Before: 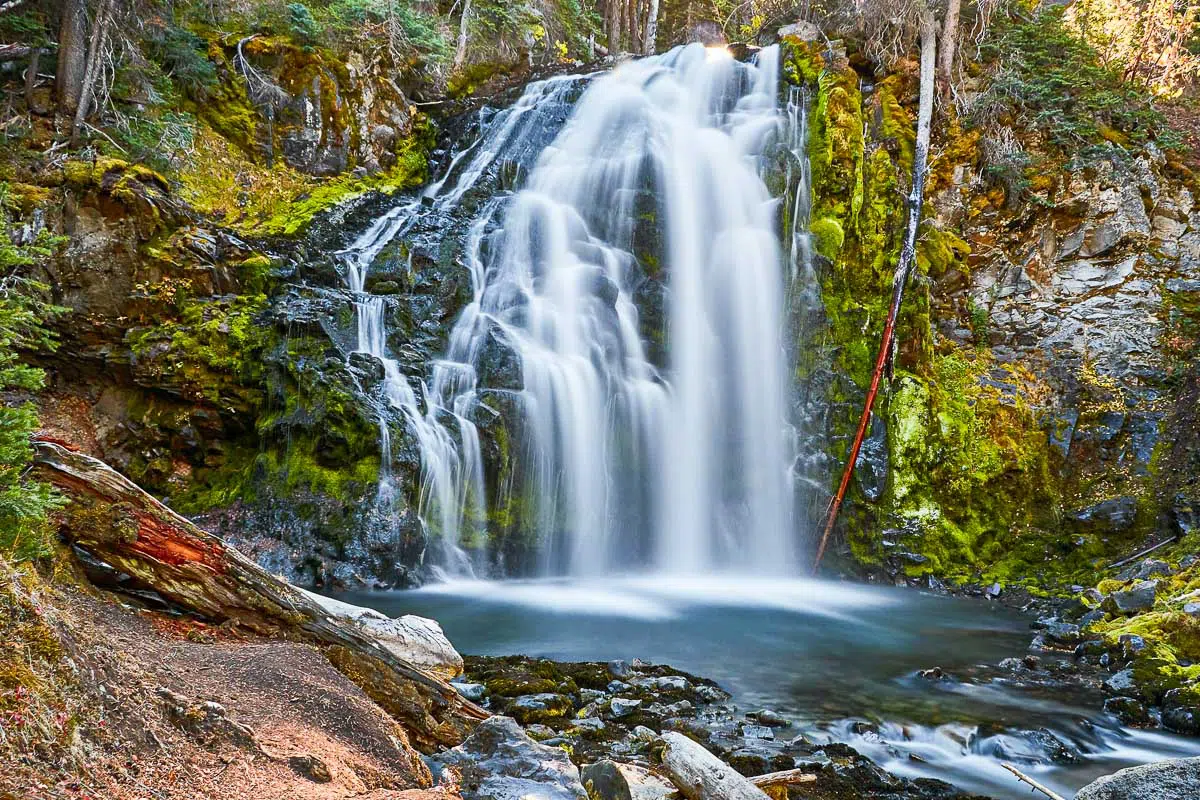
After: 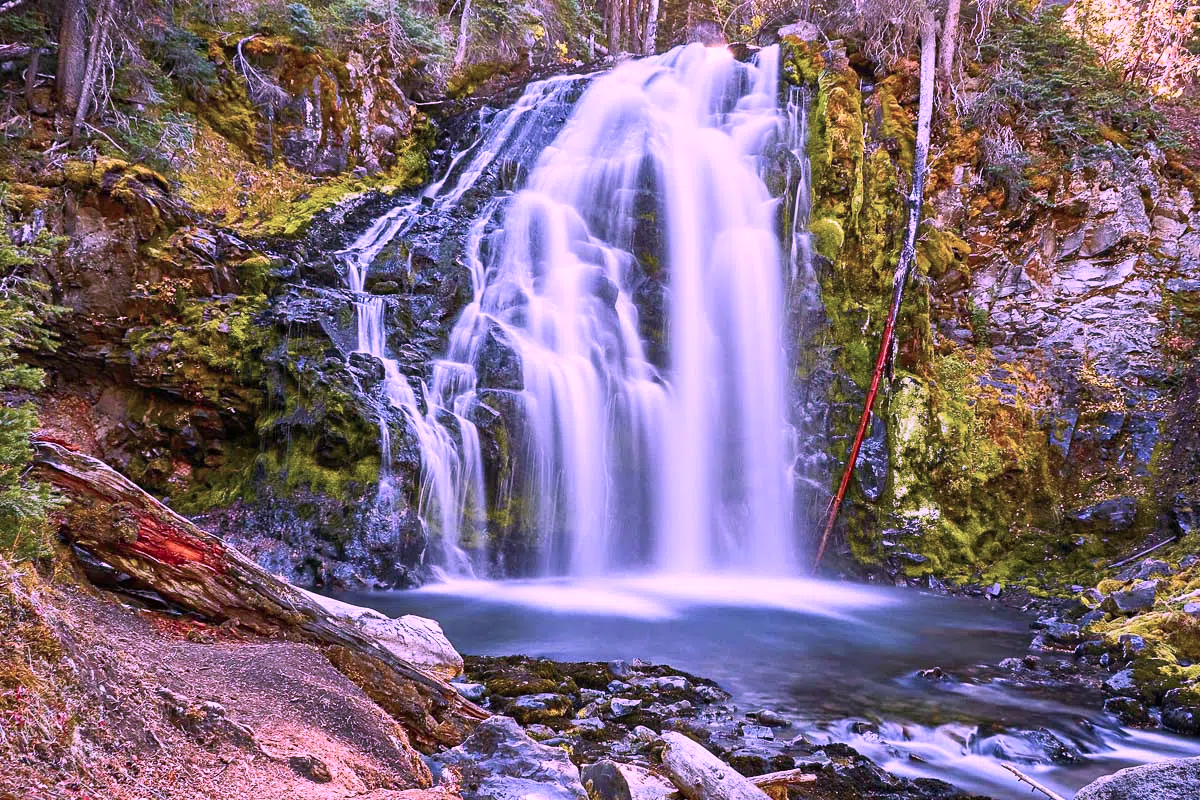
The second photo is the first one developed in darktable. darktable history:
color calibration: output R [1.107, -0.012, -0.003, 0], output B [0, 0, 1.308, 0], illuminant custom, x 0.371, y 0.382, temperature 4282.18 K, clip negative RGB from gamut false
